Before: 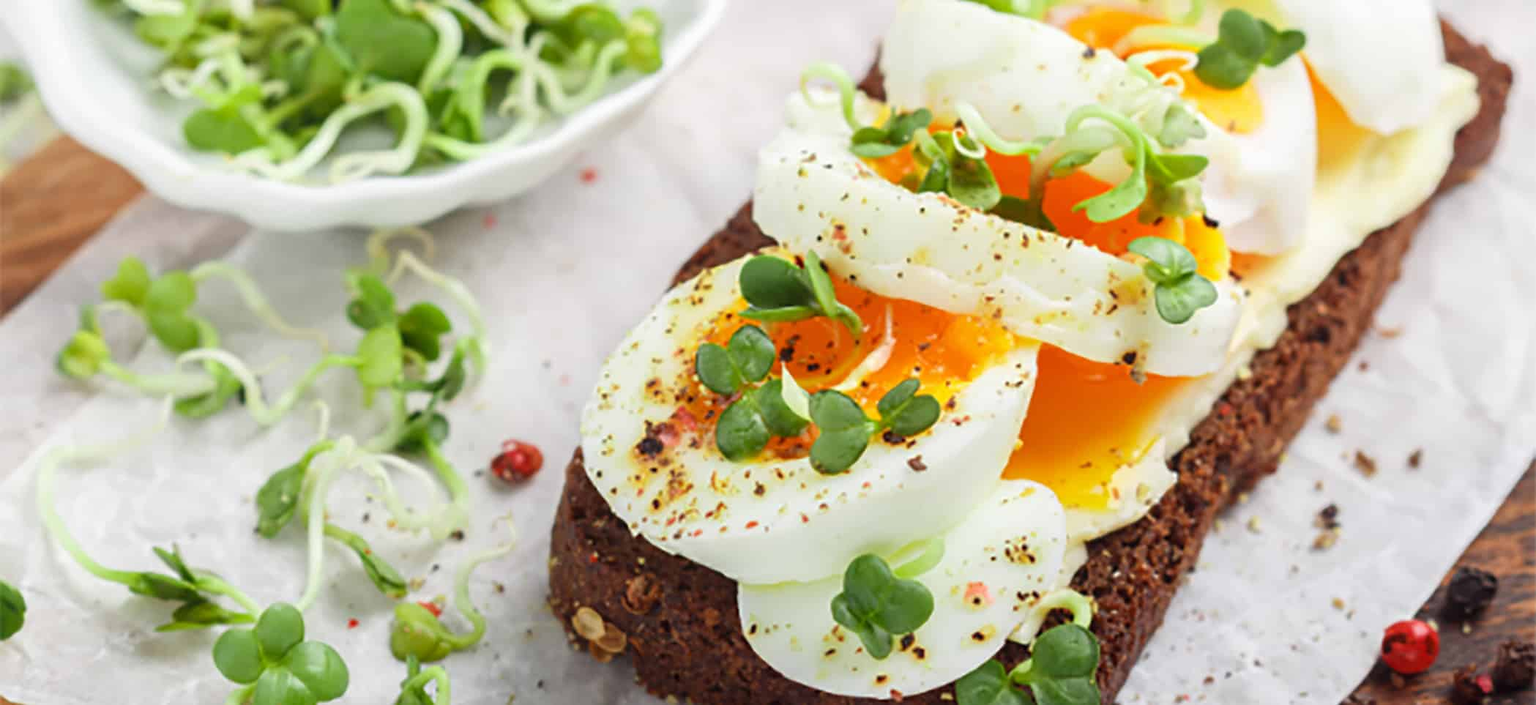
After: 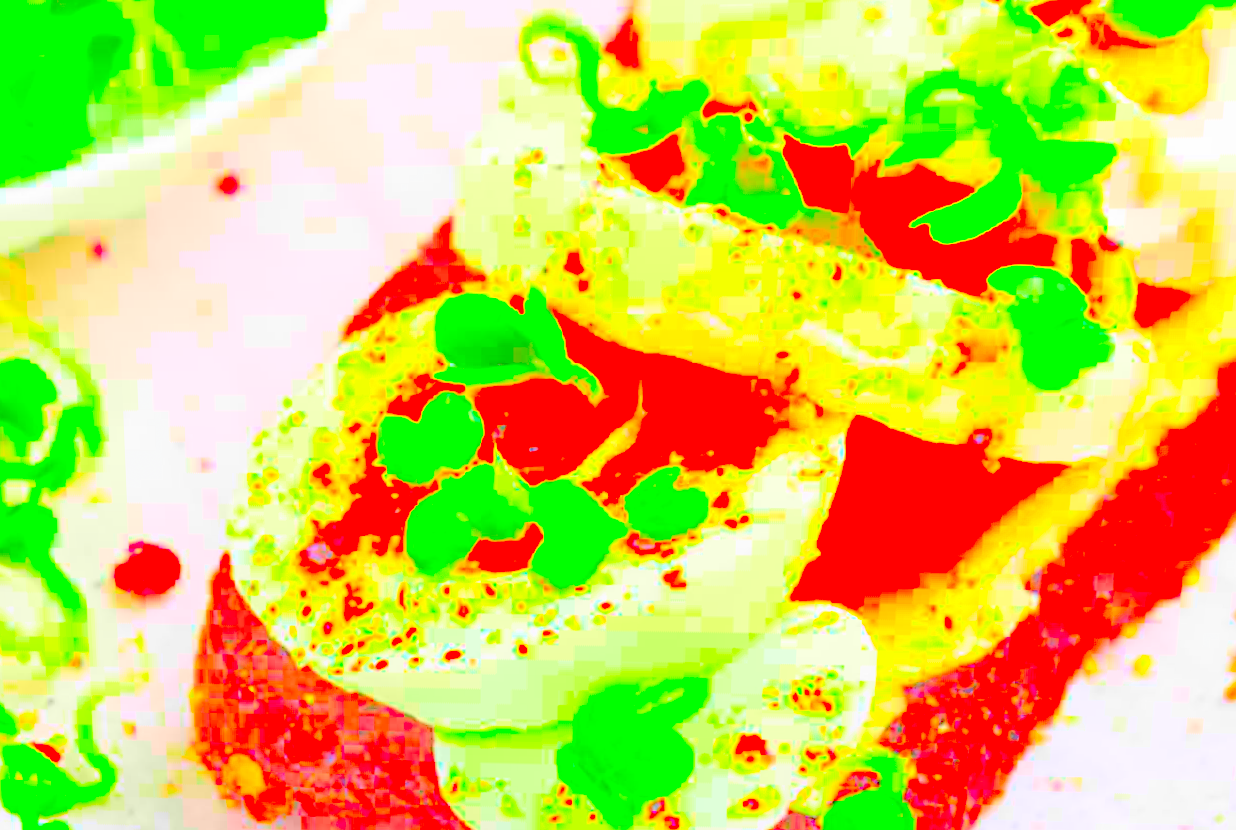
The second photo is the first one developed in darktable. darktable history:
exposure: exposure 8 EV, compensate highlight preservation false
global tonemap: drago (1, 100), detail 1
crop and rotate: left 22.918%, top 5.629%, right 14.711%, bottom 2.247%
tone equalizer: -8 EV 0.06 EV, smoothing diameter 25%, edges refinement/feathering 10, preserve details guided filter
rotate and perspective: rotation 0.062°, lens shift (vertical) 0.115, lens shift (horizontal) -0.133, crop left 0.047, crop right 0.94, crop top 0.061, crop bottom 0.94
tone curve: curves: ch0 [(0, 0) (0.003, 0.003) (0.011, 0.01) (0.025, 0.023) (0.044, 0.041) (0.069, 0.064) (0.1, 0.094) (0.136, 0.143) (0.177, 0.205) (0.224, 0.281) (0.277, 0.367) (0.335, 0.457) (0.399, 0.542) (0.468, 0.629) (0.543, 0.711) (0.623, 0.788) (0.709, 0.863) (0.801, 0.912) (0.898, 0.955) (1, 1)], color space Lab, independent channels, preserve colors none
